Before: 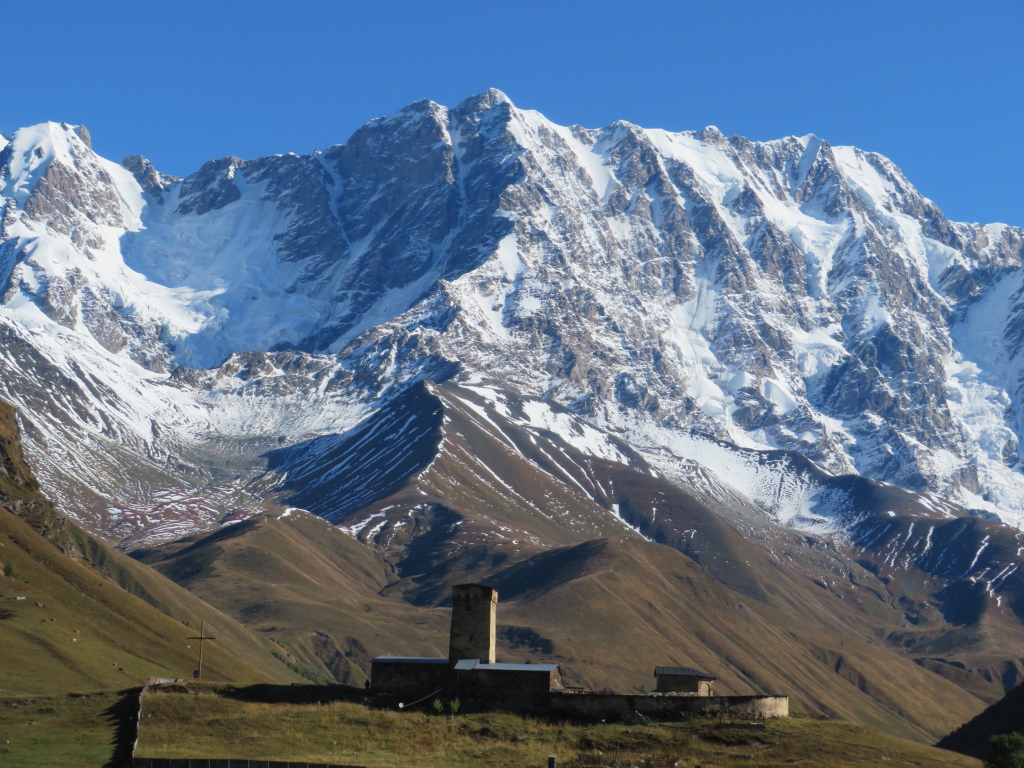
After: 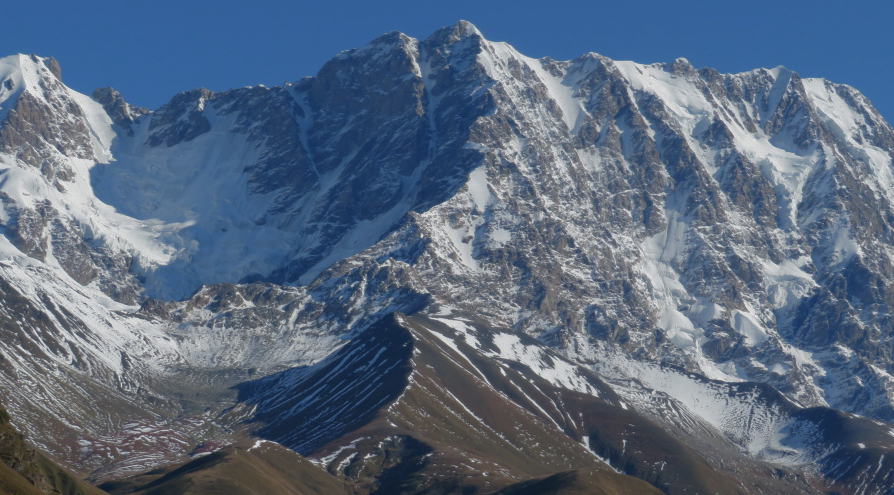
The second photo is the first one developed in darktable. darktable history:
base curve: curves: ch0 [(0, 0) (0.841, 0.609) (1, 1)]
contrast brightness saturation: saturation -0.05
crop: left 3.015%, top 8.969%, right 9.647%, bottom 26.457%
